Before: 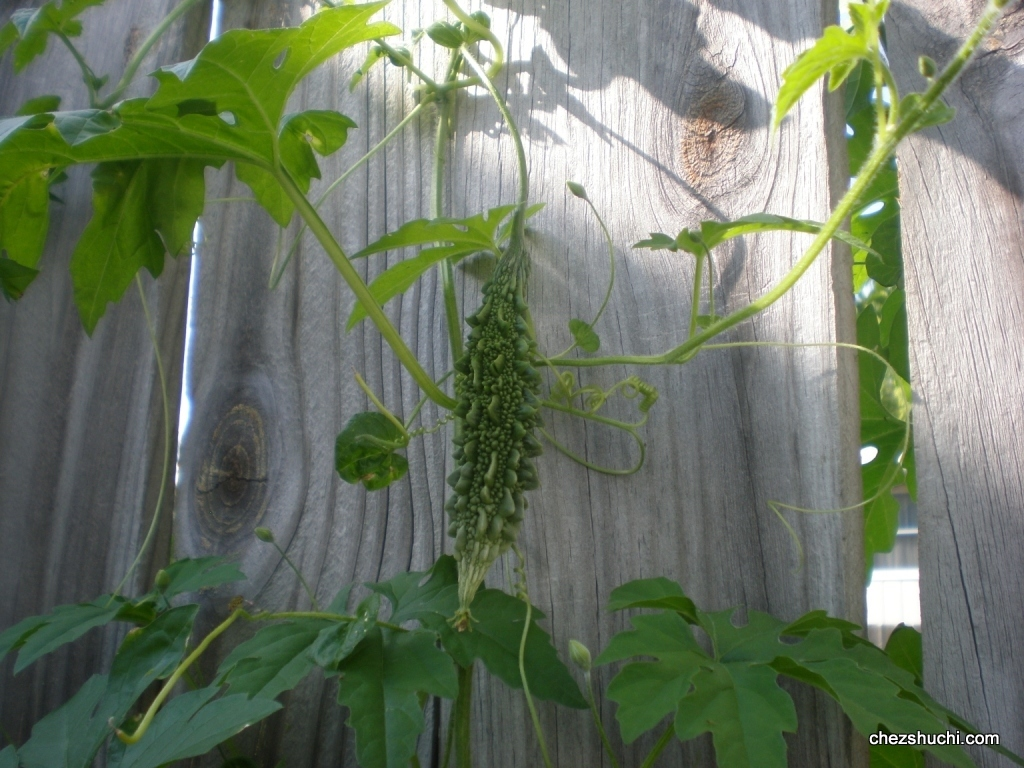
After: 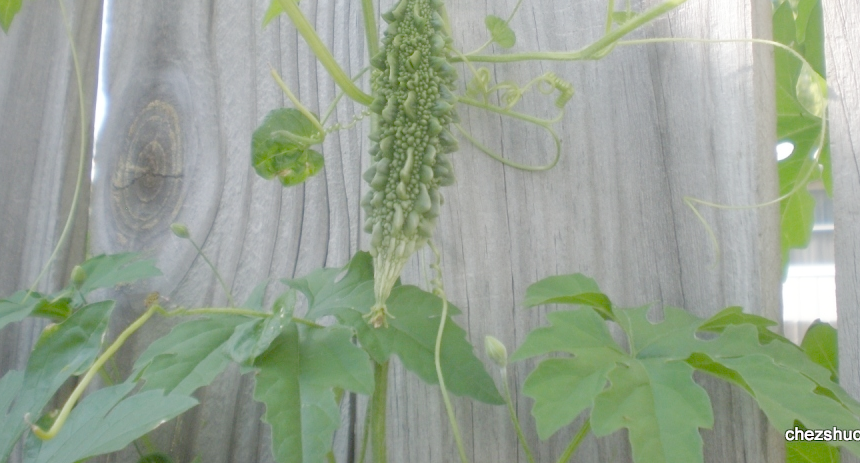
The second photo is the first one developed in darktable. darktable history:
crop: left 8.214%, top 39.657%, right 7.768%
